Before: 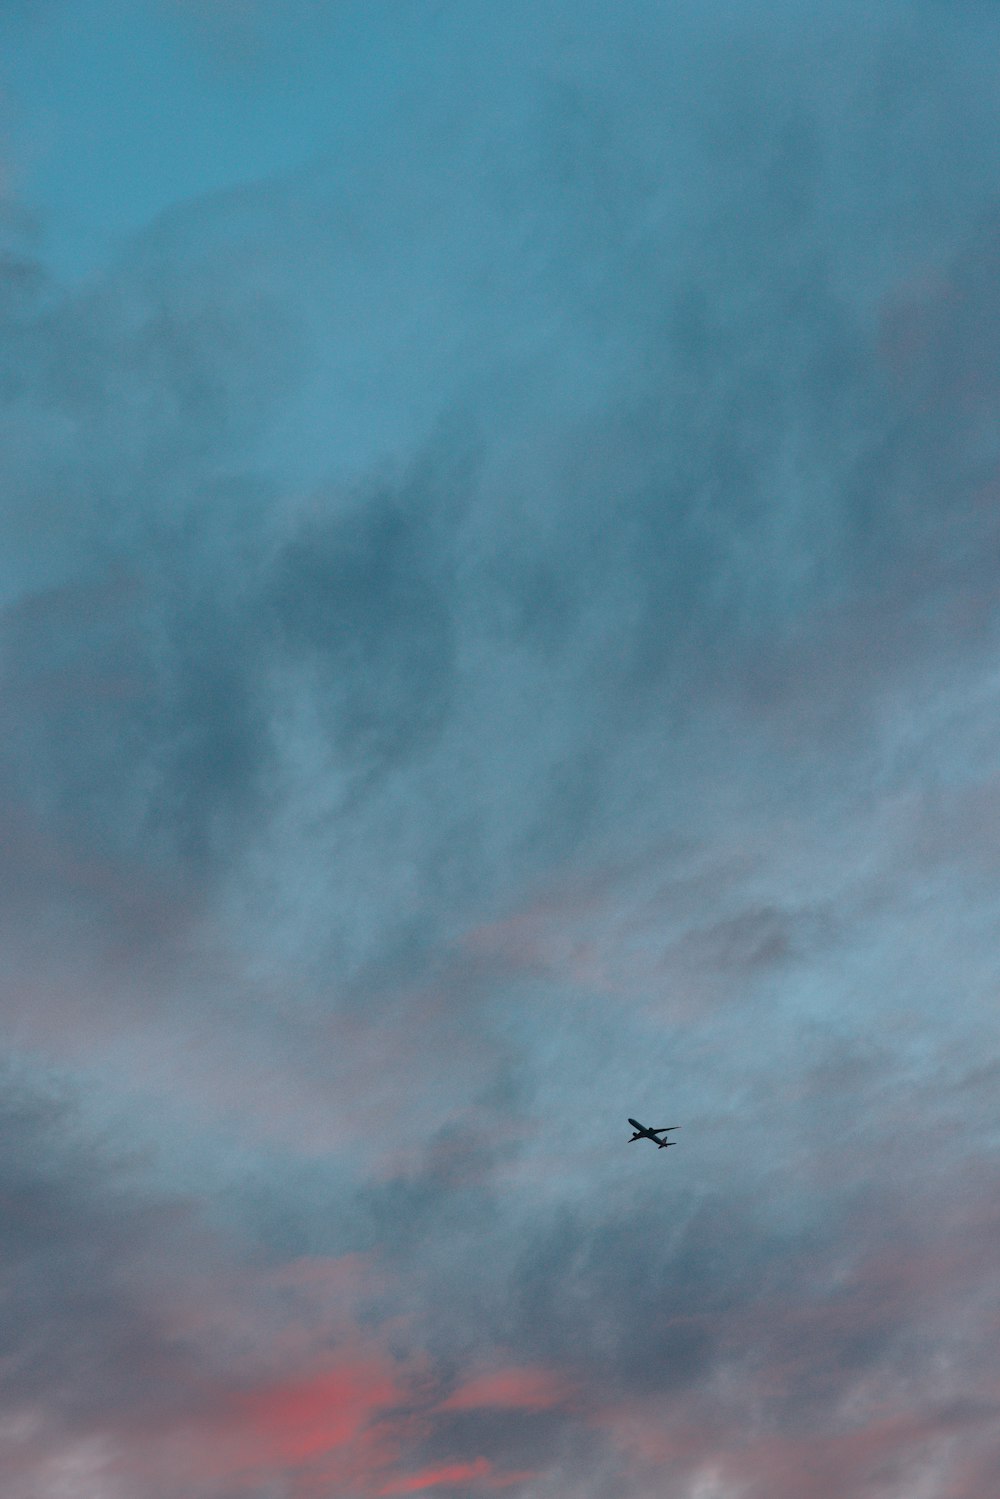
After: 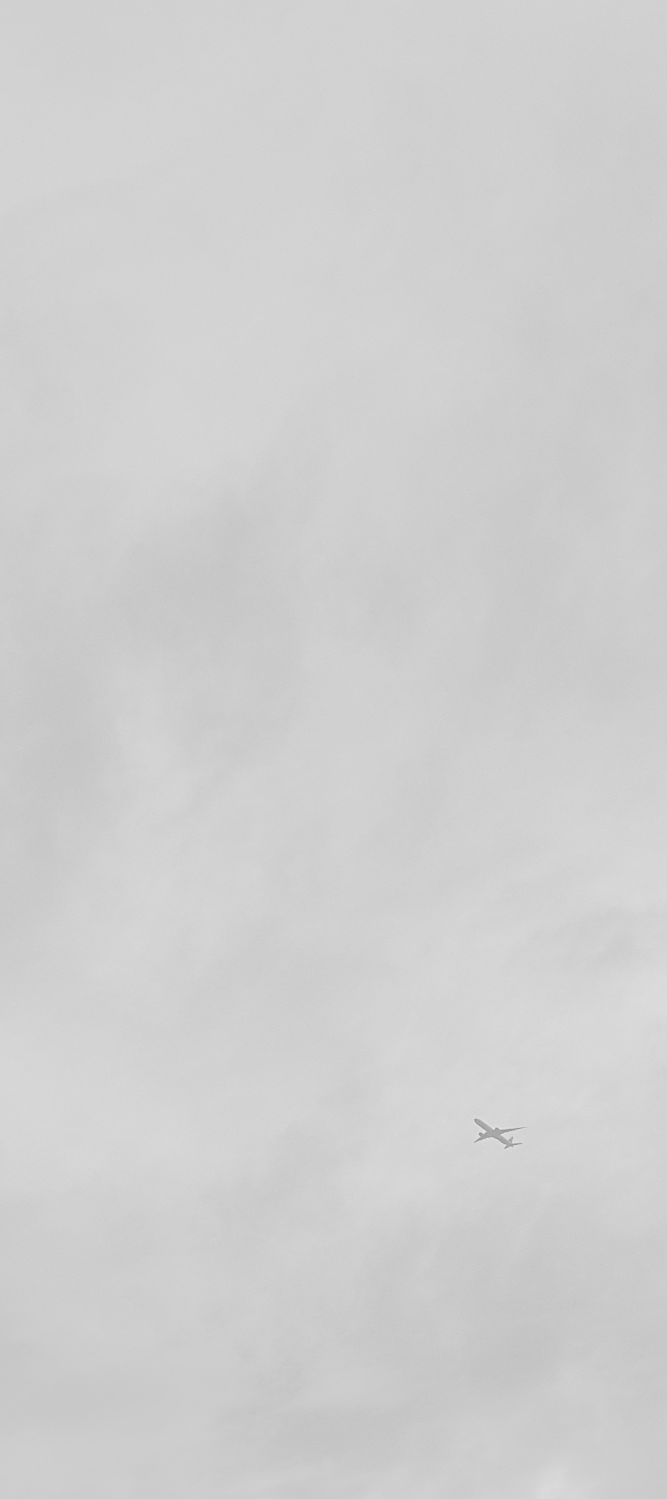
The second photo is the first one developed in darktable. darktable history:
colorize: hue 331.2°, saturation 69%, source mix 30.28%, lightness 69.02%, version 1
sharpen: amount 0.6
crop and rotate: left 15.446%, right 17.836%
monochrome: a 2.21, b -1.33, size 2.2
